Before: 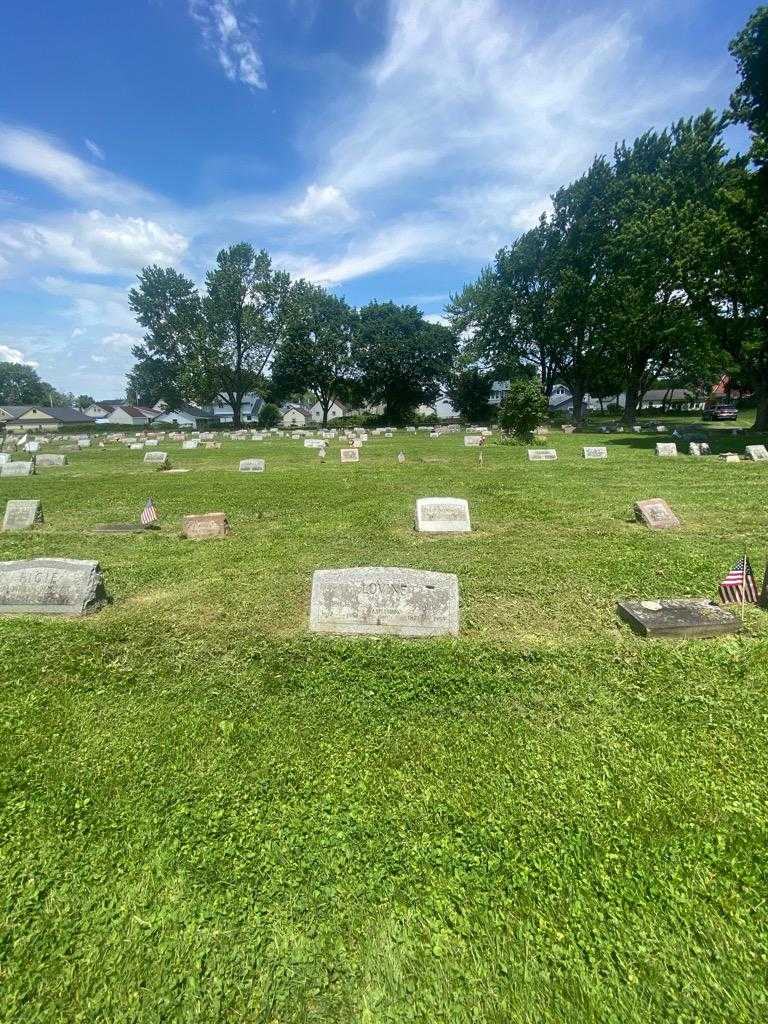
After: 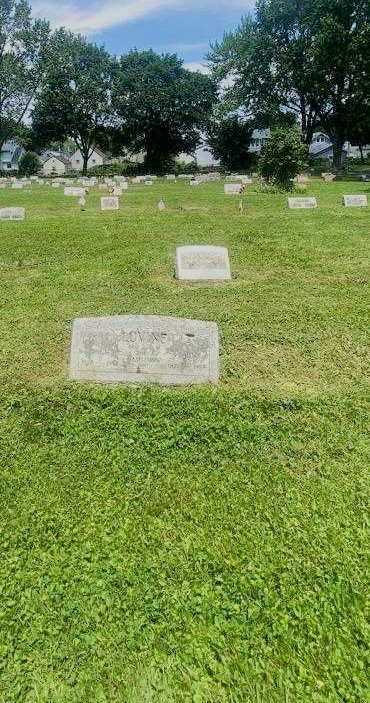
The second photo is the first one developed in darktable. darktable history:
crop: left 31.379%, top 24.658%, right 20.326%, bottom 6.628%
filmic rgb: black relative exposure -7.65 EV, white relative exposure 4.56 EV, hardness 3.61
levels: levels [0, 0.478, 1]
